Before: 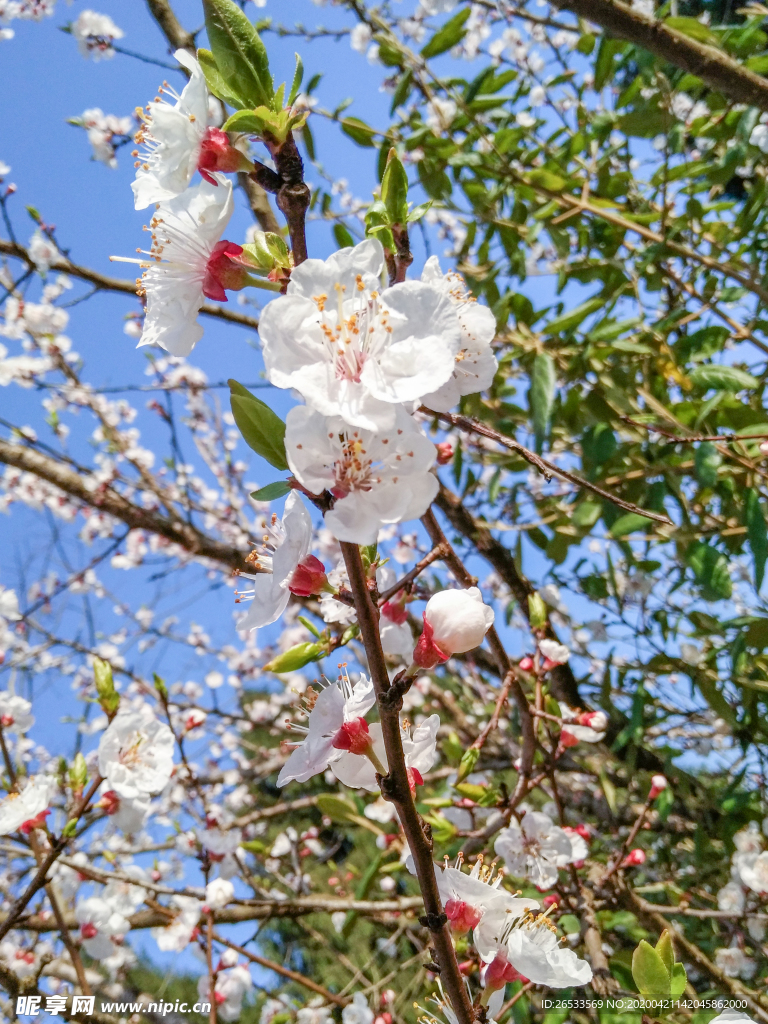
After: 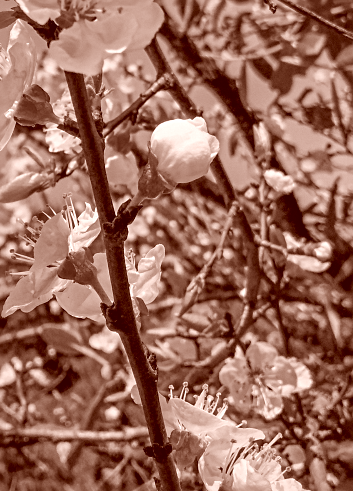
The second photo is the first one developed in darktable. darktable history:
crop: left 35.846%, top 45.924%, right 18.136%, bottom 6.032%
haze removal: compatibility mode true, adaptive false
base curve: curves: ch0 [(0, 0) (0.303, 0.277) (1, 1)], preserve colors none
color correction: highlights a* 9.48, highlights b* 8.52, shadows a* 39.45, shadows b* 39.45, saturation 0.776
sharpen: radius 2.182, amount 0.38, threshold 0.104
contrast brightness saturation: saturation -0.988
